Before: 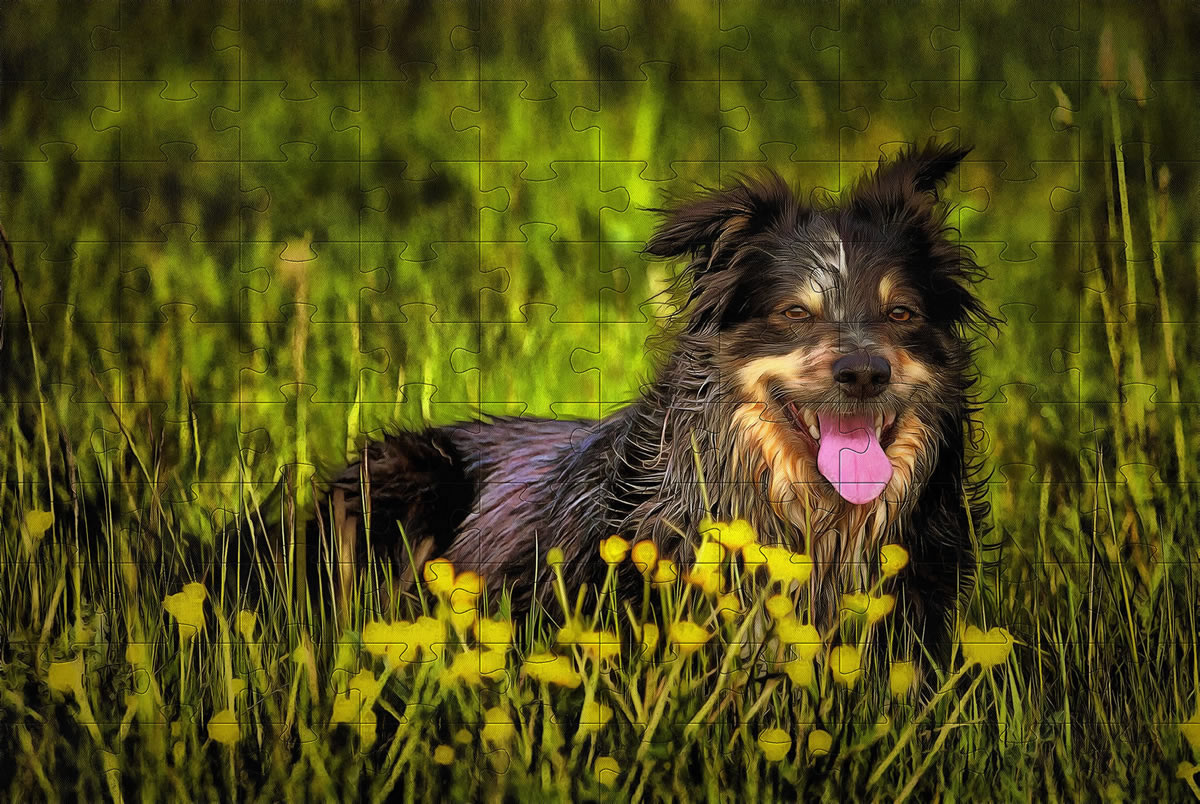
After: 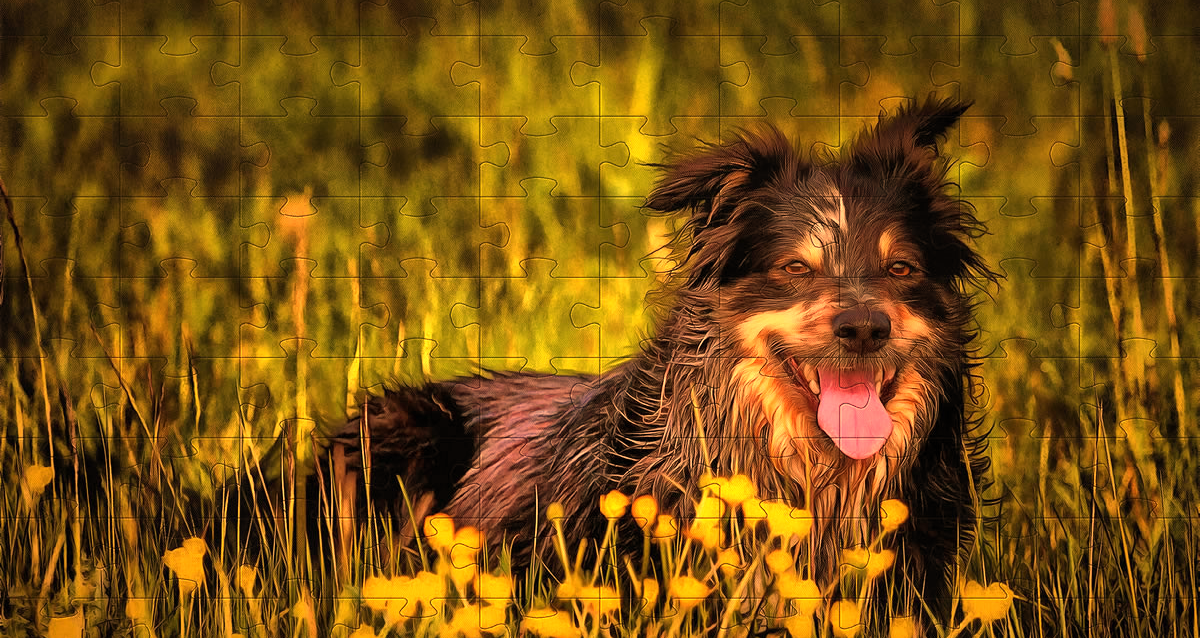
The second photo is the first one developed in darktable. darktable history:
white balance: red 1.467, blue 0.684
crop and rotate: top 5.667%, bottom 14.937%
